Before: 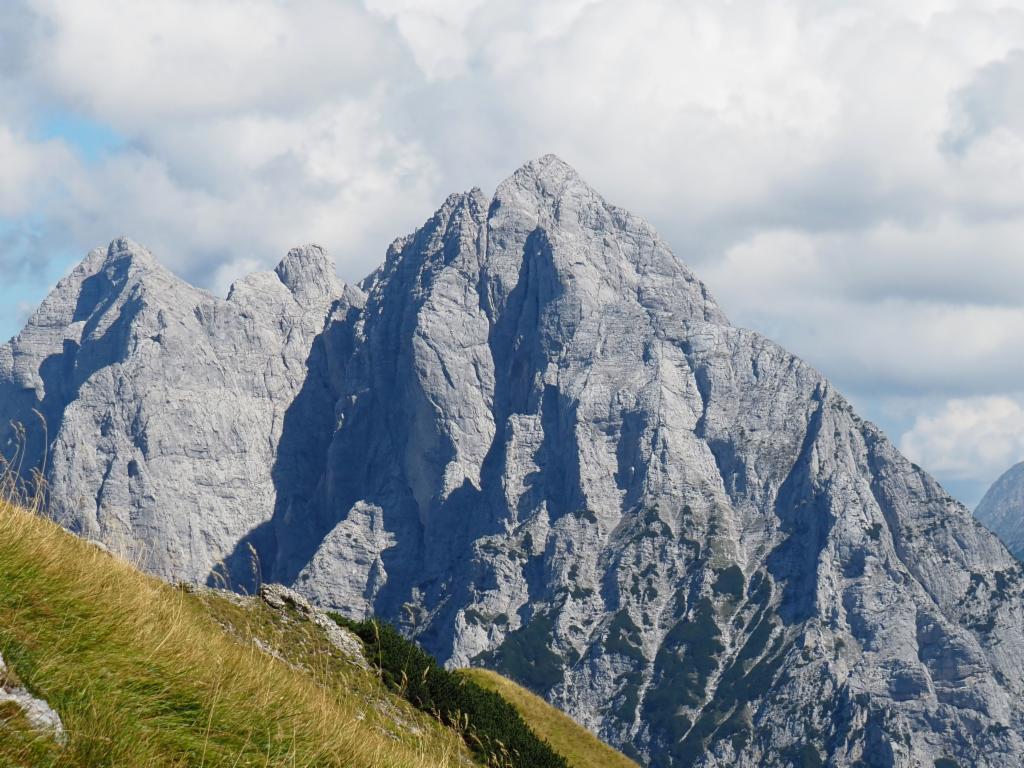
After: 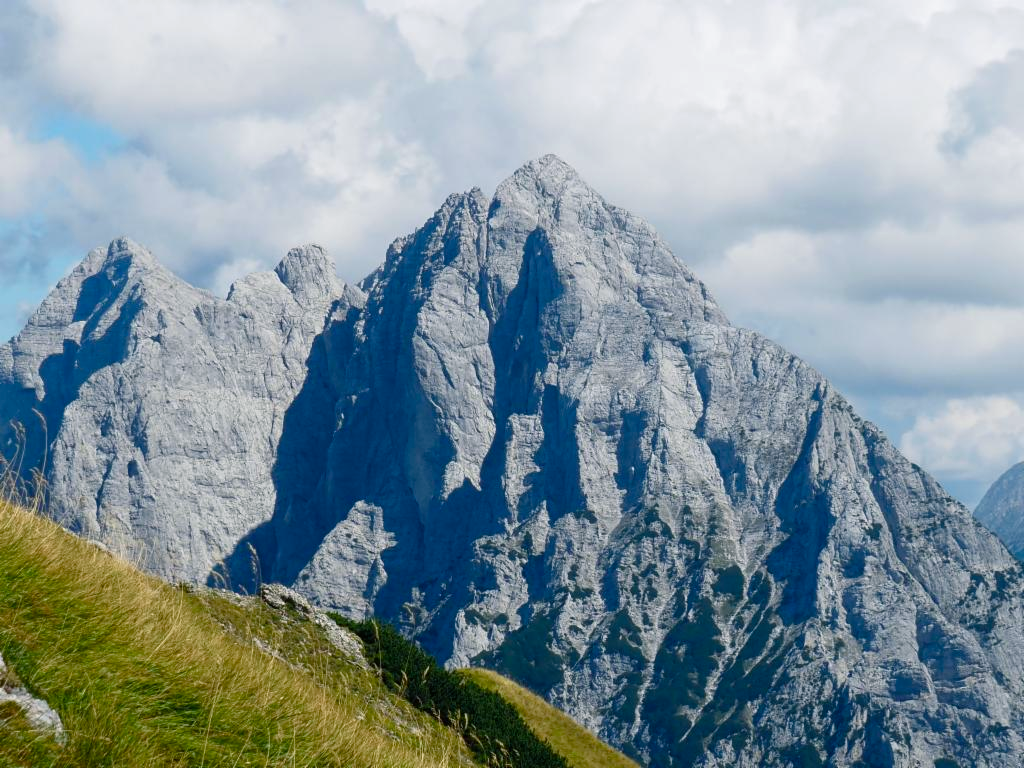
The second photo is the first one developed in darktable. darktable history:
color balance rgb: power › luminance -7.635%, power › chroma 1.084%, power › hue 216.57°, perceptual saturation grading › global saturation 0.312%, perceptual saturation grading › highlights -15.252%, perceptual saturation grading › shadows 25.274%, global vibrance 30.27%
